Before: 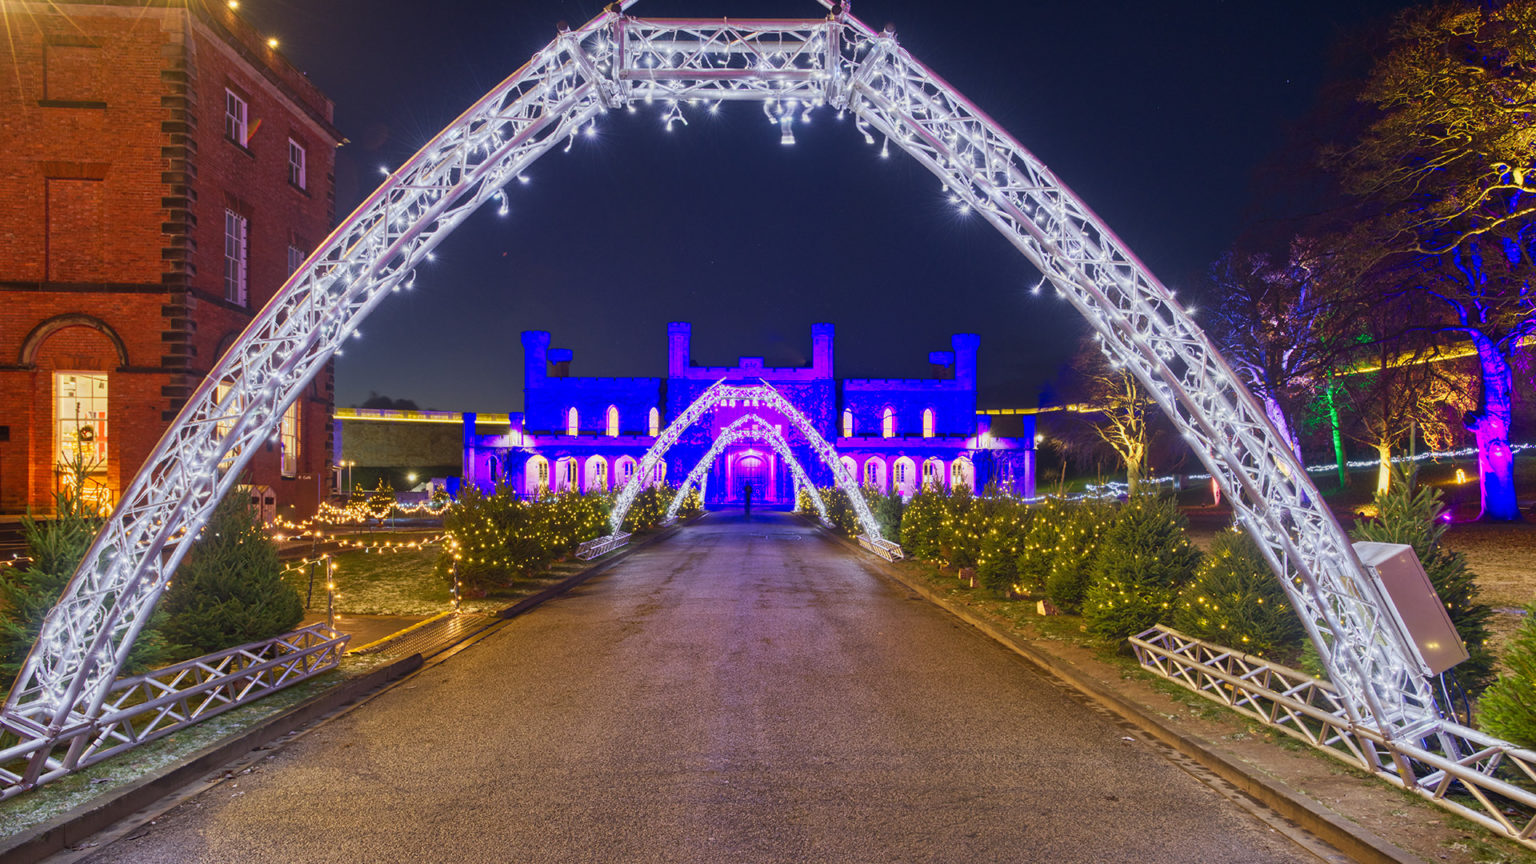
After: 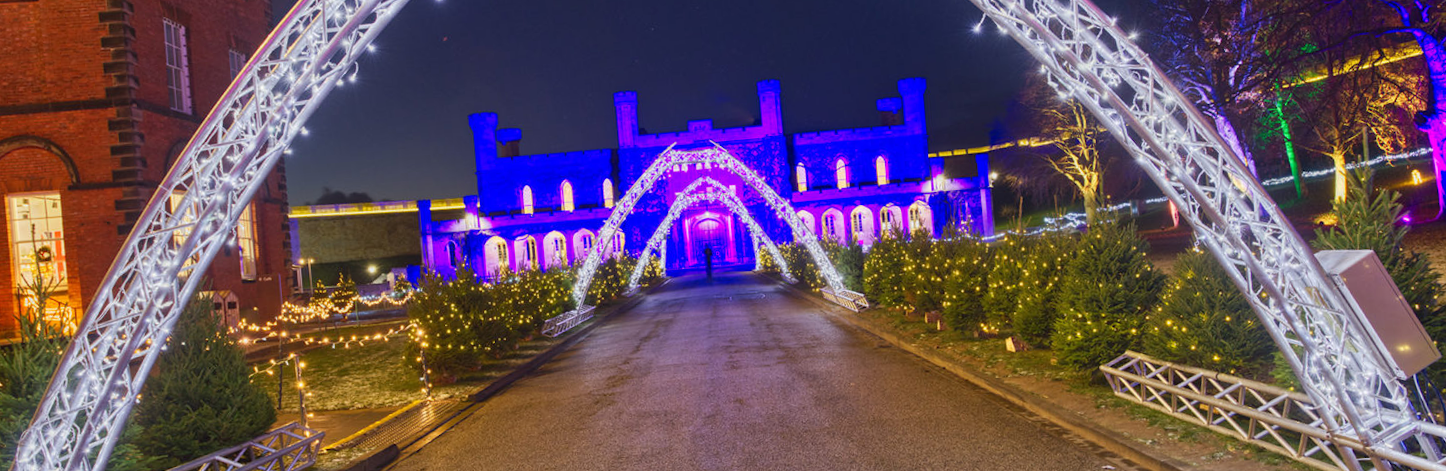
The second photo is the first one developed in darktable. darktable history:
crop and rotate: top 25.357%, bottom 13.942%
rotate and perspective: rotation -5°, crop left 0.05, crop right 0.952, crop top 0.11, crop bottom 0.89
